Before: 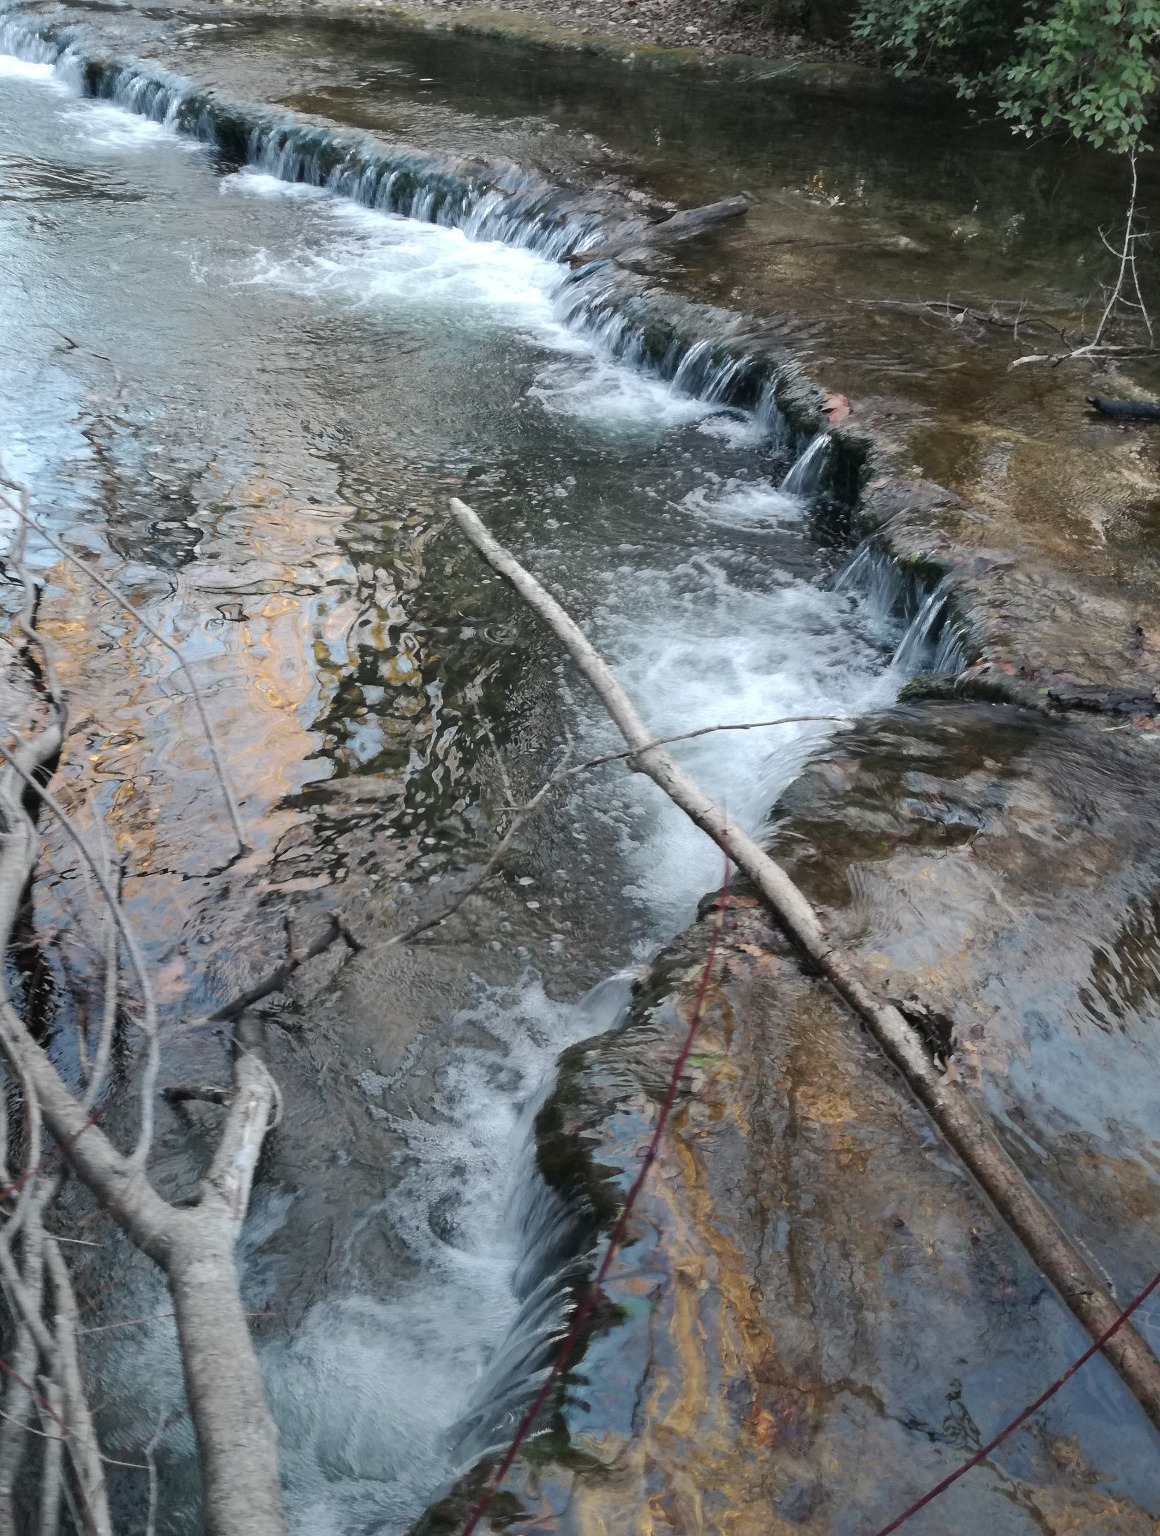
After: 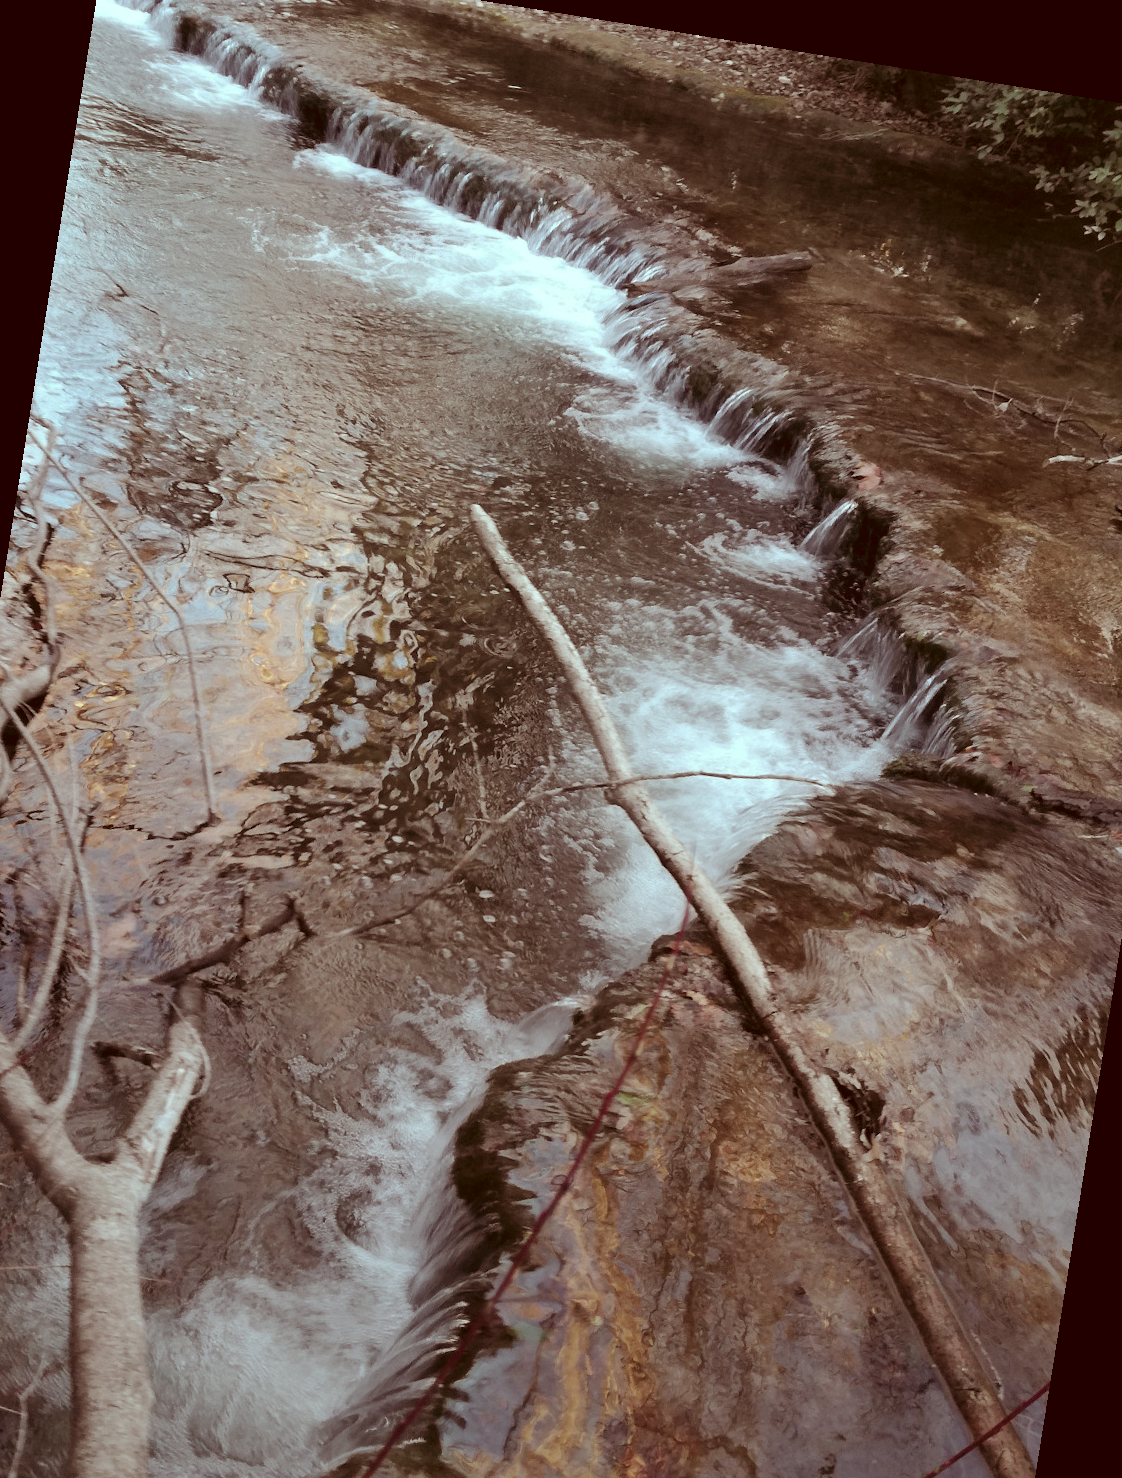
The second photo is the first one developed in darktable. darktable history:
rotate and perspective: rotation 9.12°, automatic cropping off
color correction: highlights a* -7.23, highlights b* -0.161, shadows a* 20.08, shadows b* 11.73
color balance: lift [1, 0.994, 1.002, 1.006], gamma [0.957, 1.081, 1.016, 0.919], gain [0.97, 0.972, 1.01, 1.028], input saturation 91.06%, output saturation 79.8%
crop: left 9.929%, top 3.475%, right 9.188%, bottom 9.529%
